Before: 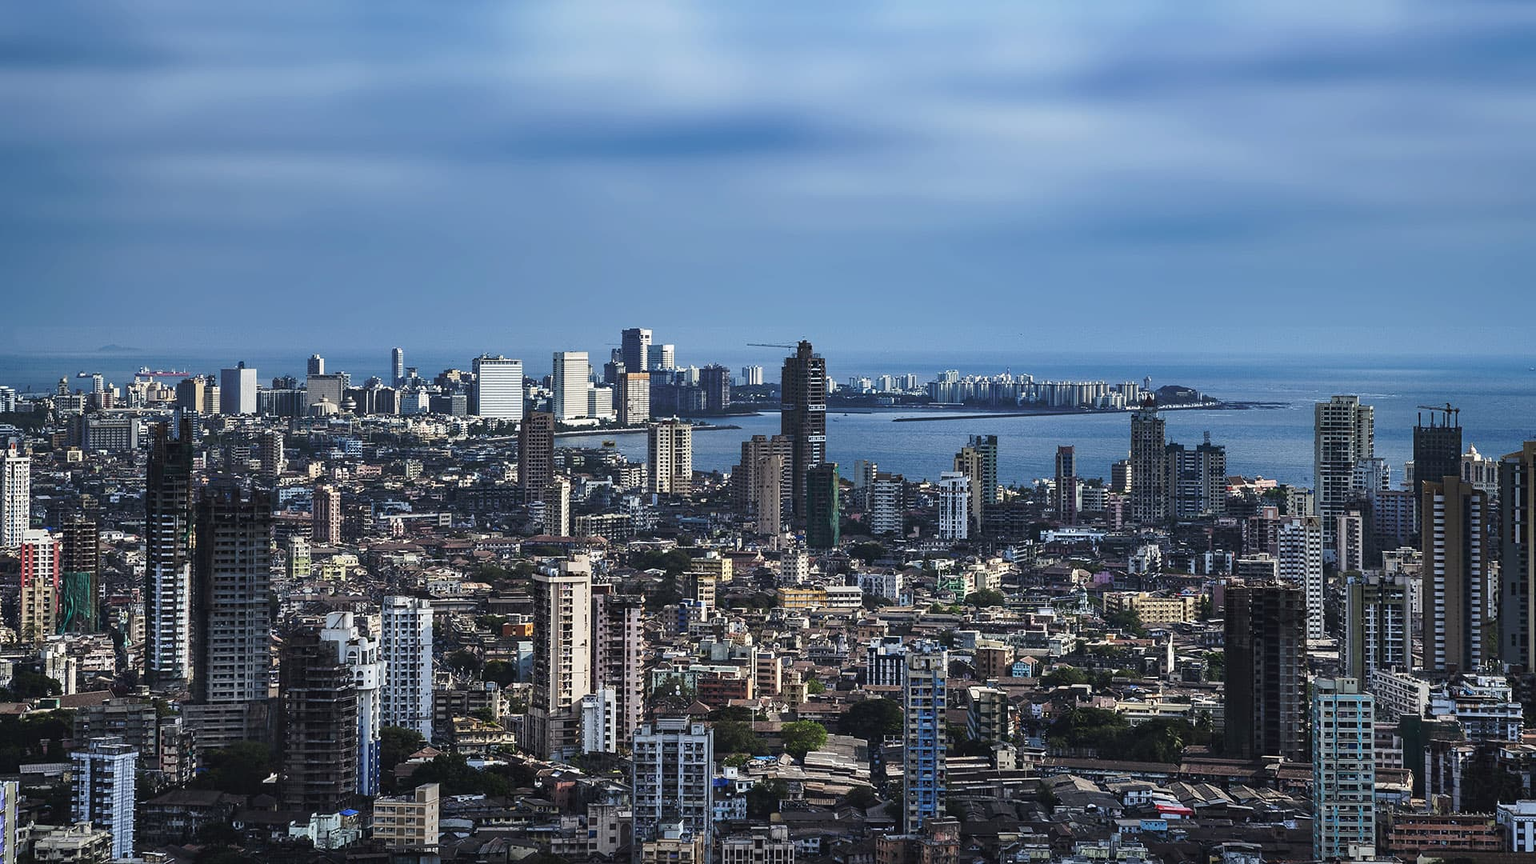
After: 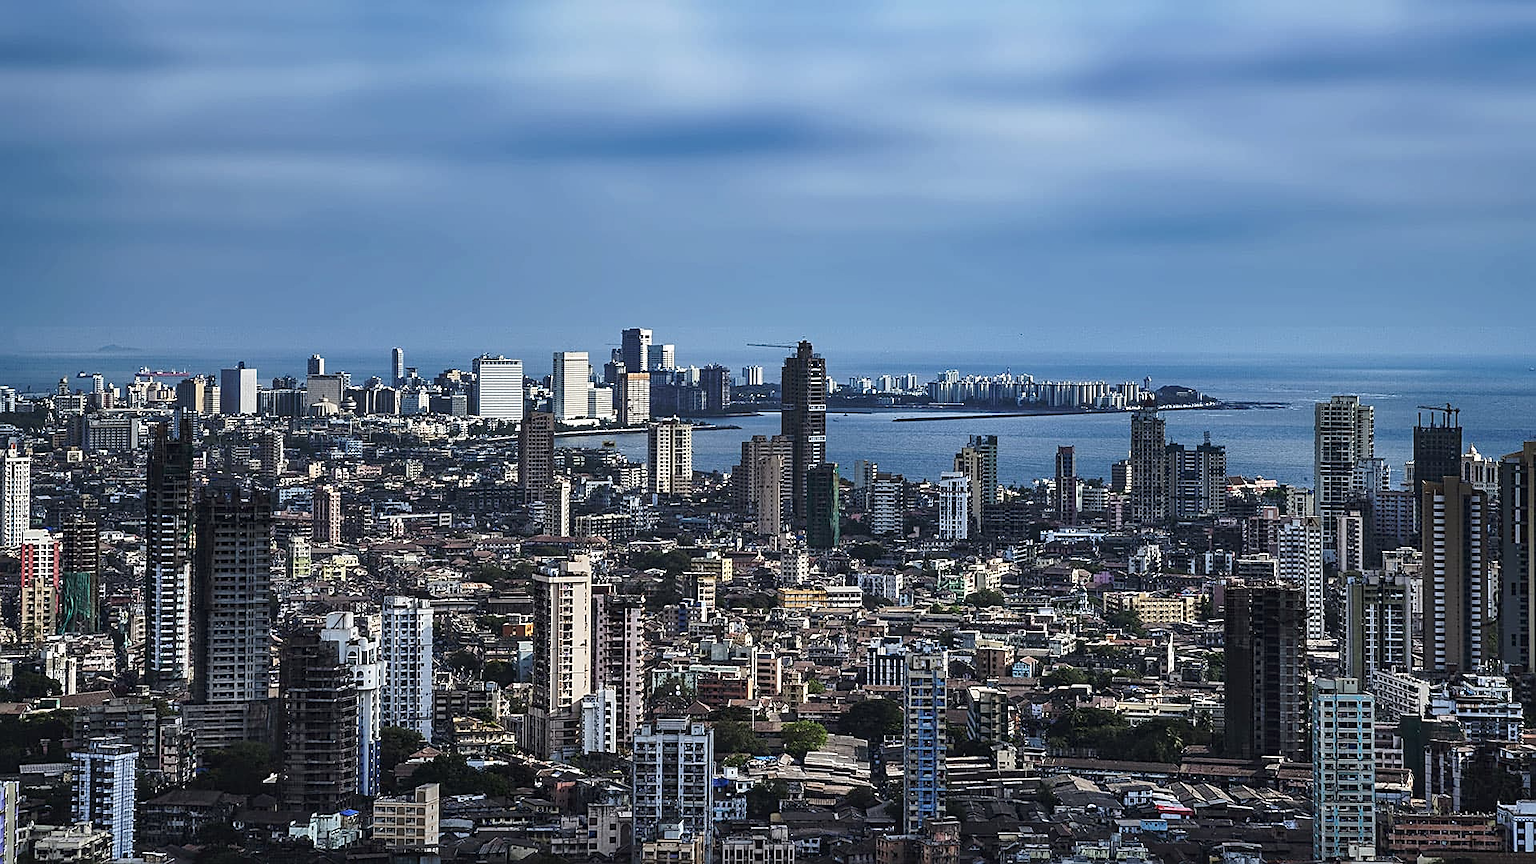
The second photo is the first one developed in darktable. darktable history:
local contrast: mode bilateral grid, contrast 20, coarseness 50, detail 120%, midtone range 0.2
sharpen: on, module defaults
